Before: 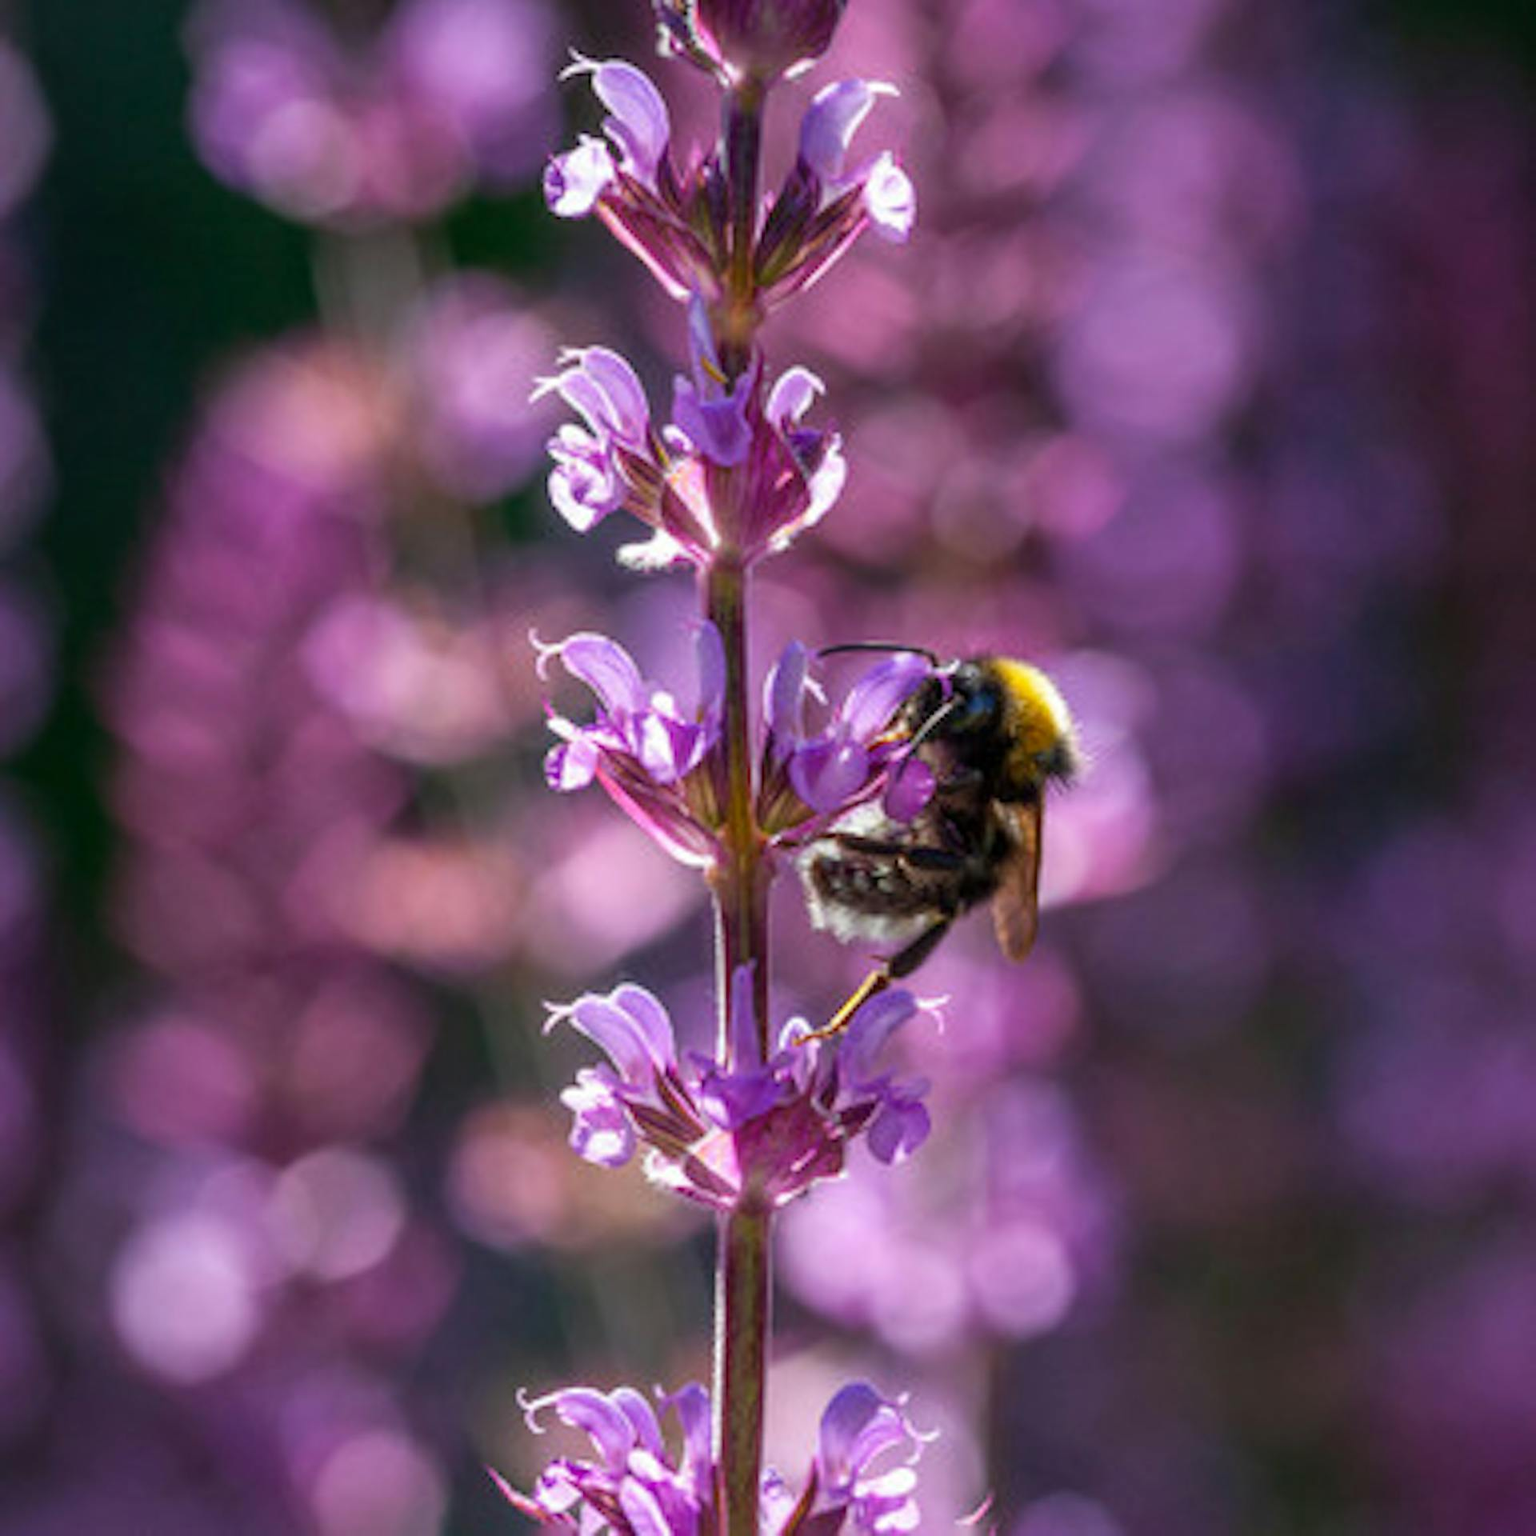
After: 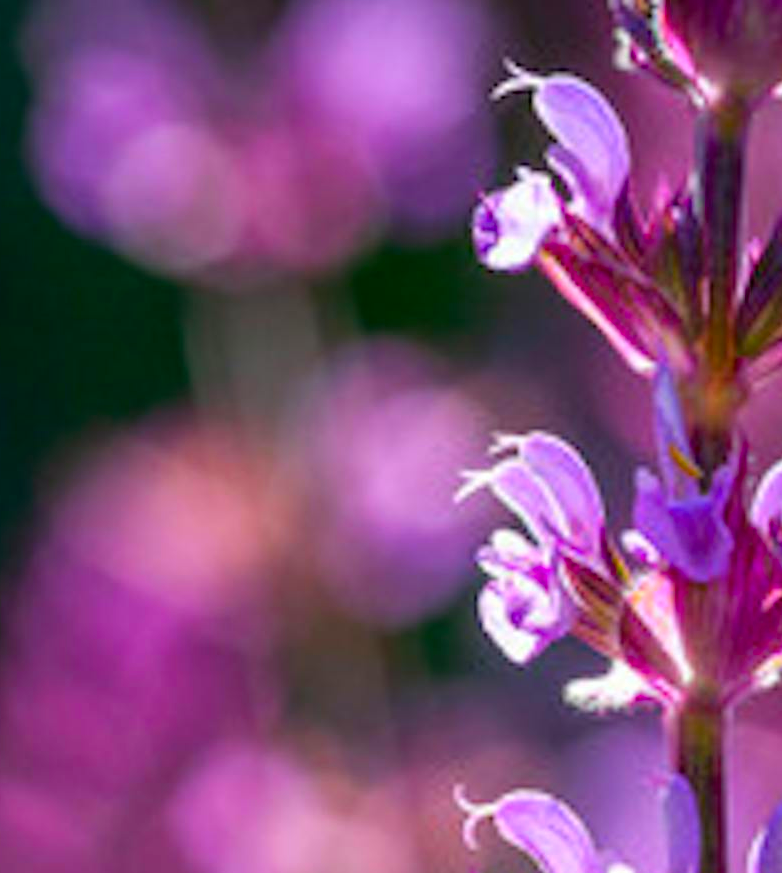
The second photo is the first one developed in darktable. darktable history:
crop and rotate: left 10.8%, top 0.096%, right 48.437%, bottom 54.402%
color correction: highlights b* 0.025, saturation 1.37
